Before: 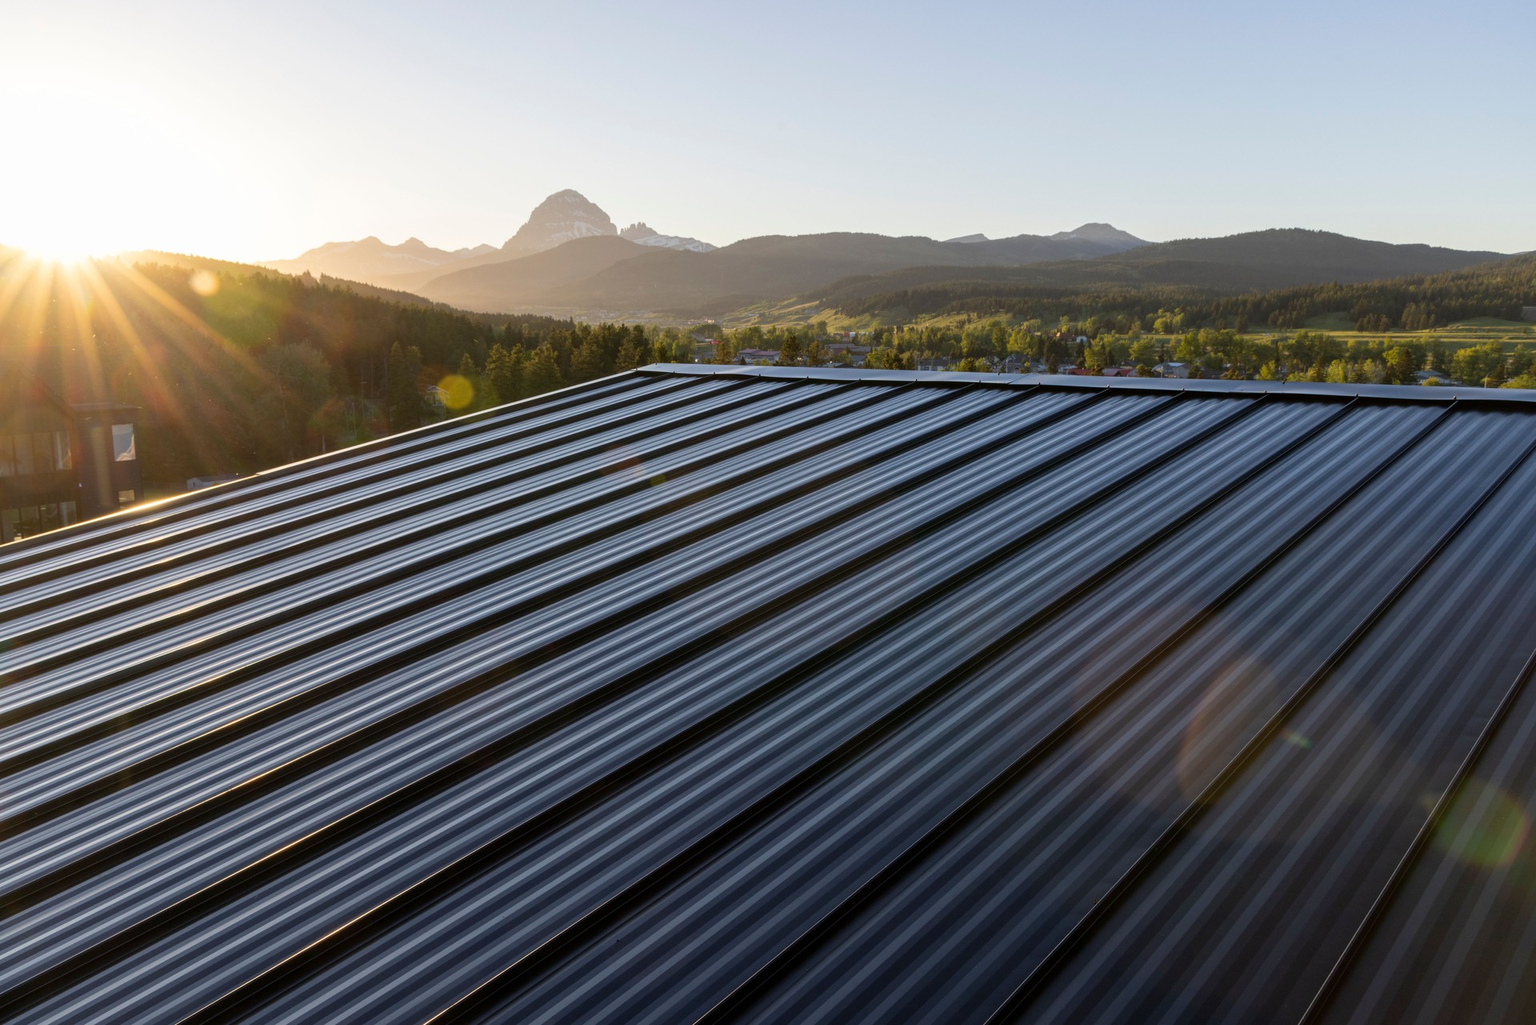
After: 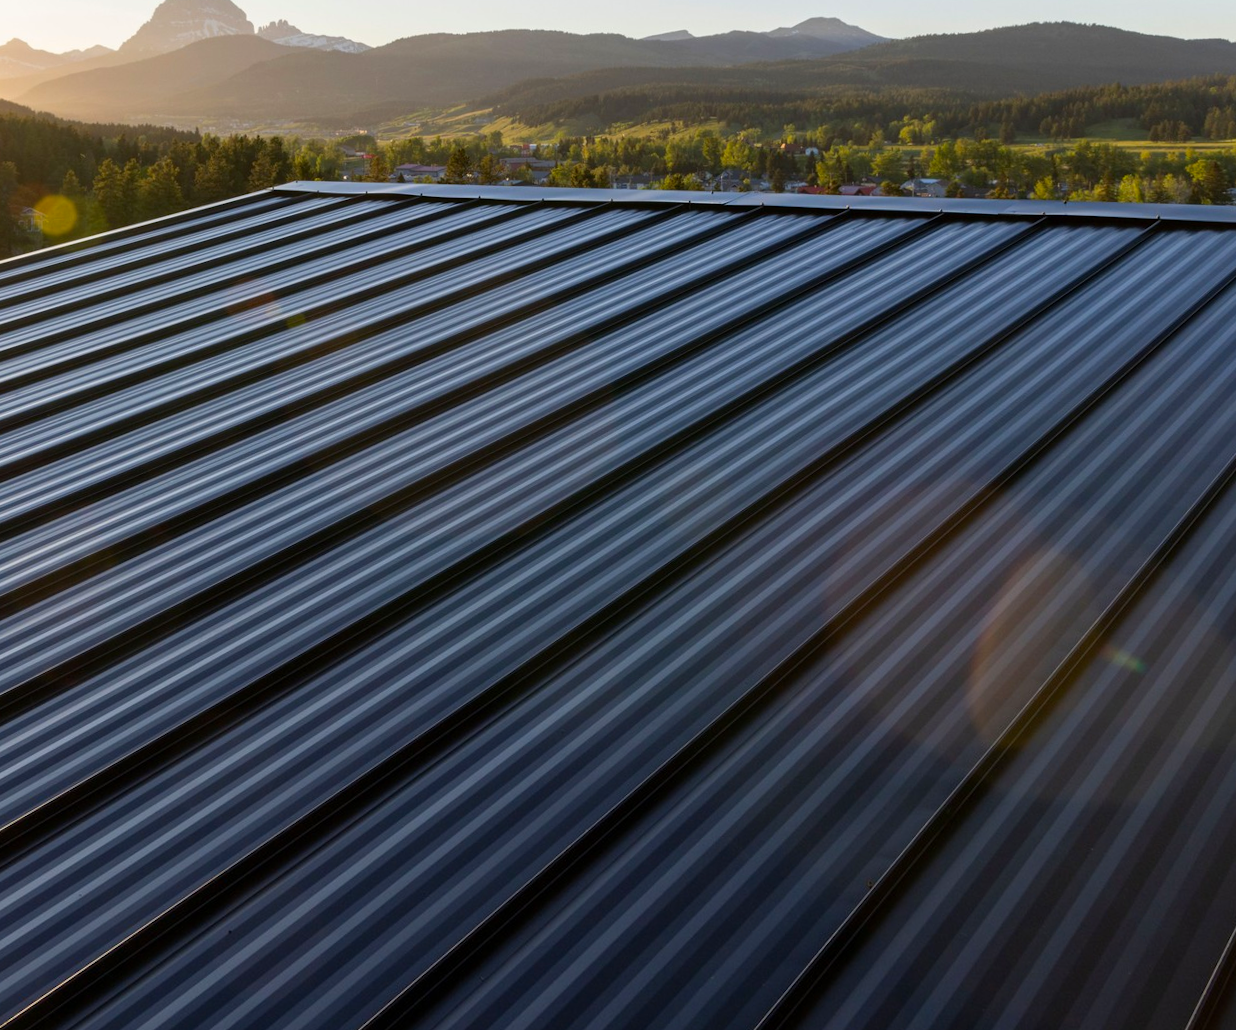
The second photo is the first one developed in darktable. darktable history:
rotate and perspective: rotation 0.128°, lens shift (vertical) -0.181, lens shift (horizontal) -0.044, shear 0.001, automatic cropping off
contrast brightness saturation: saturation 0.18
crop and rotate: left 28.256%, top 17.734%, right 12.656%, bottom 3.573%
